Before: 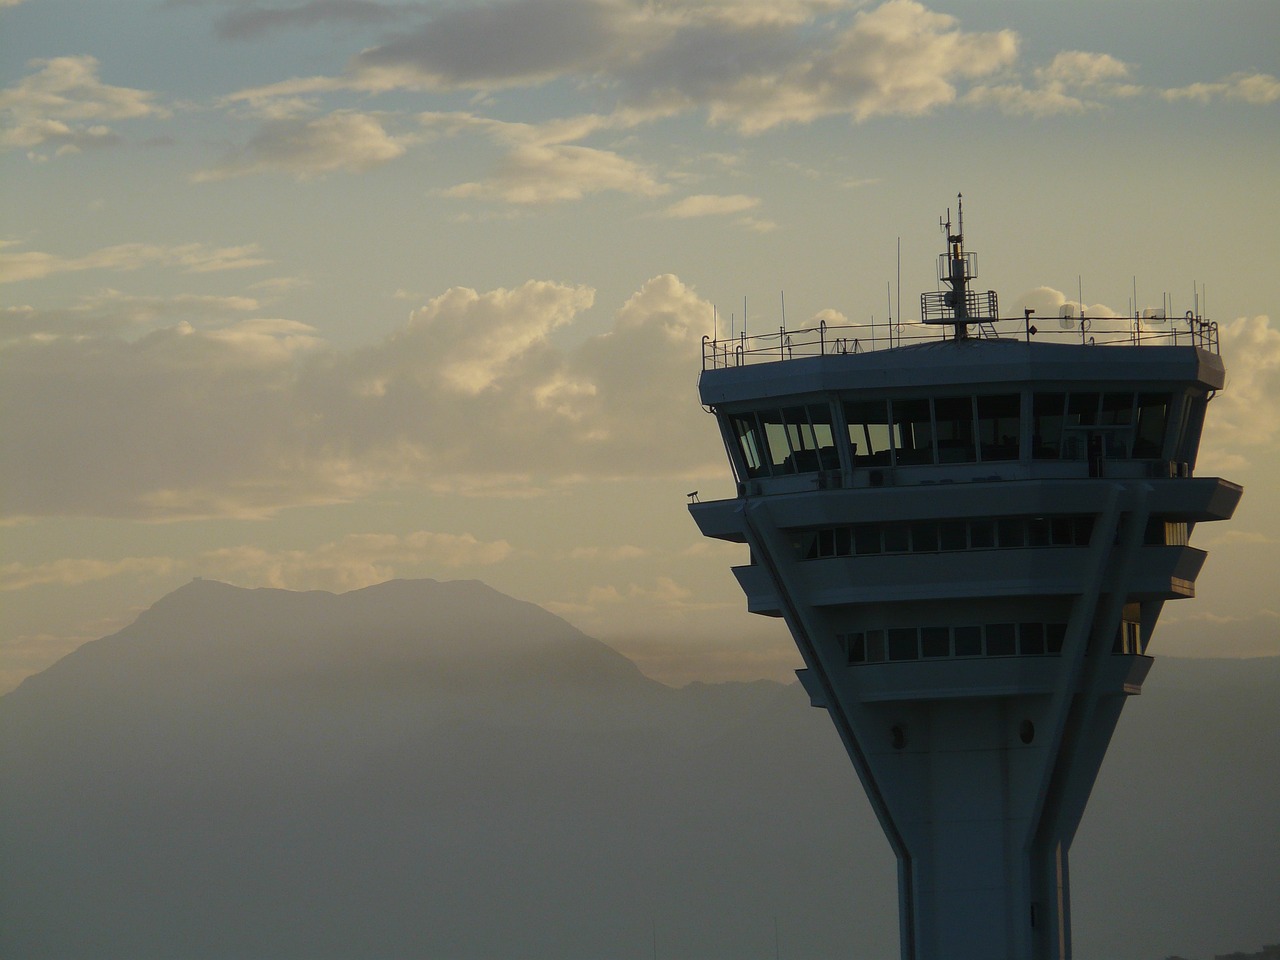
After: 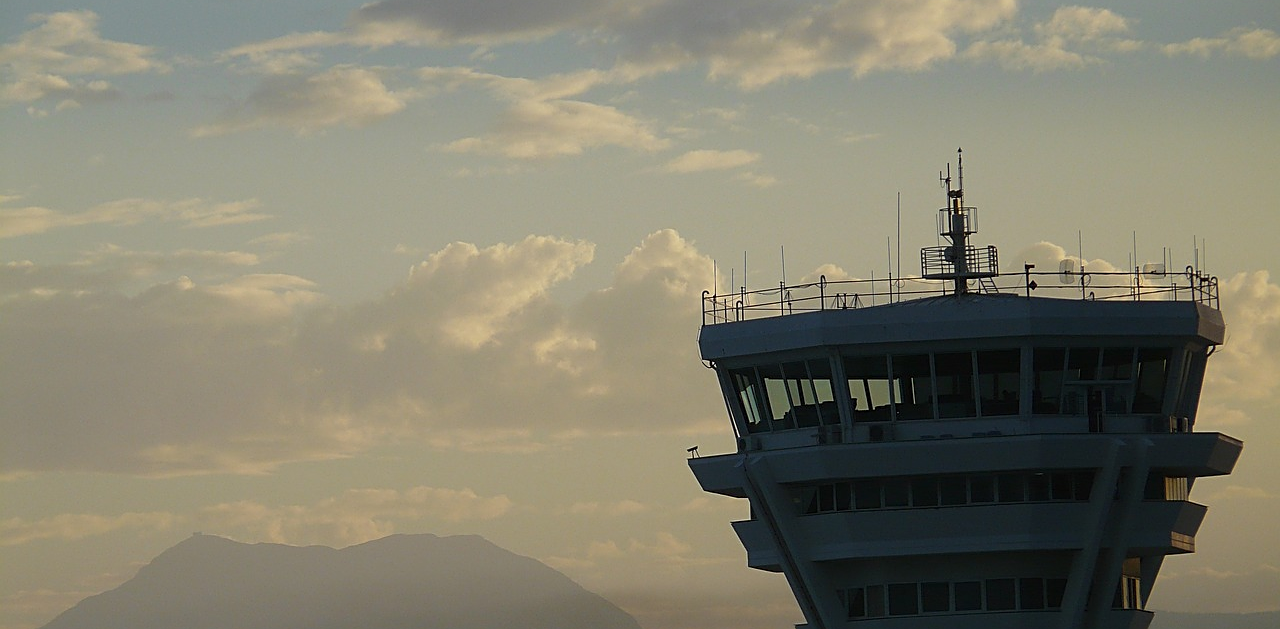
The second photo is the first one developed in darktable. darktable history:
sharpen: on, module defaults
crop and rotate: top 4.72%, bottom 29.757%
